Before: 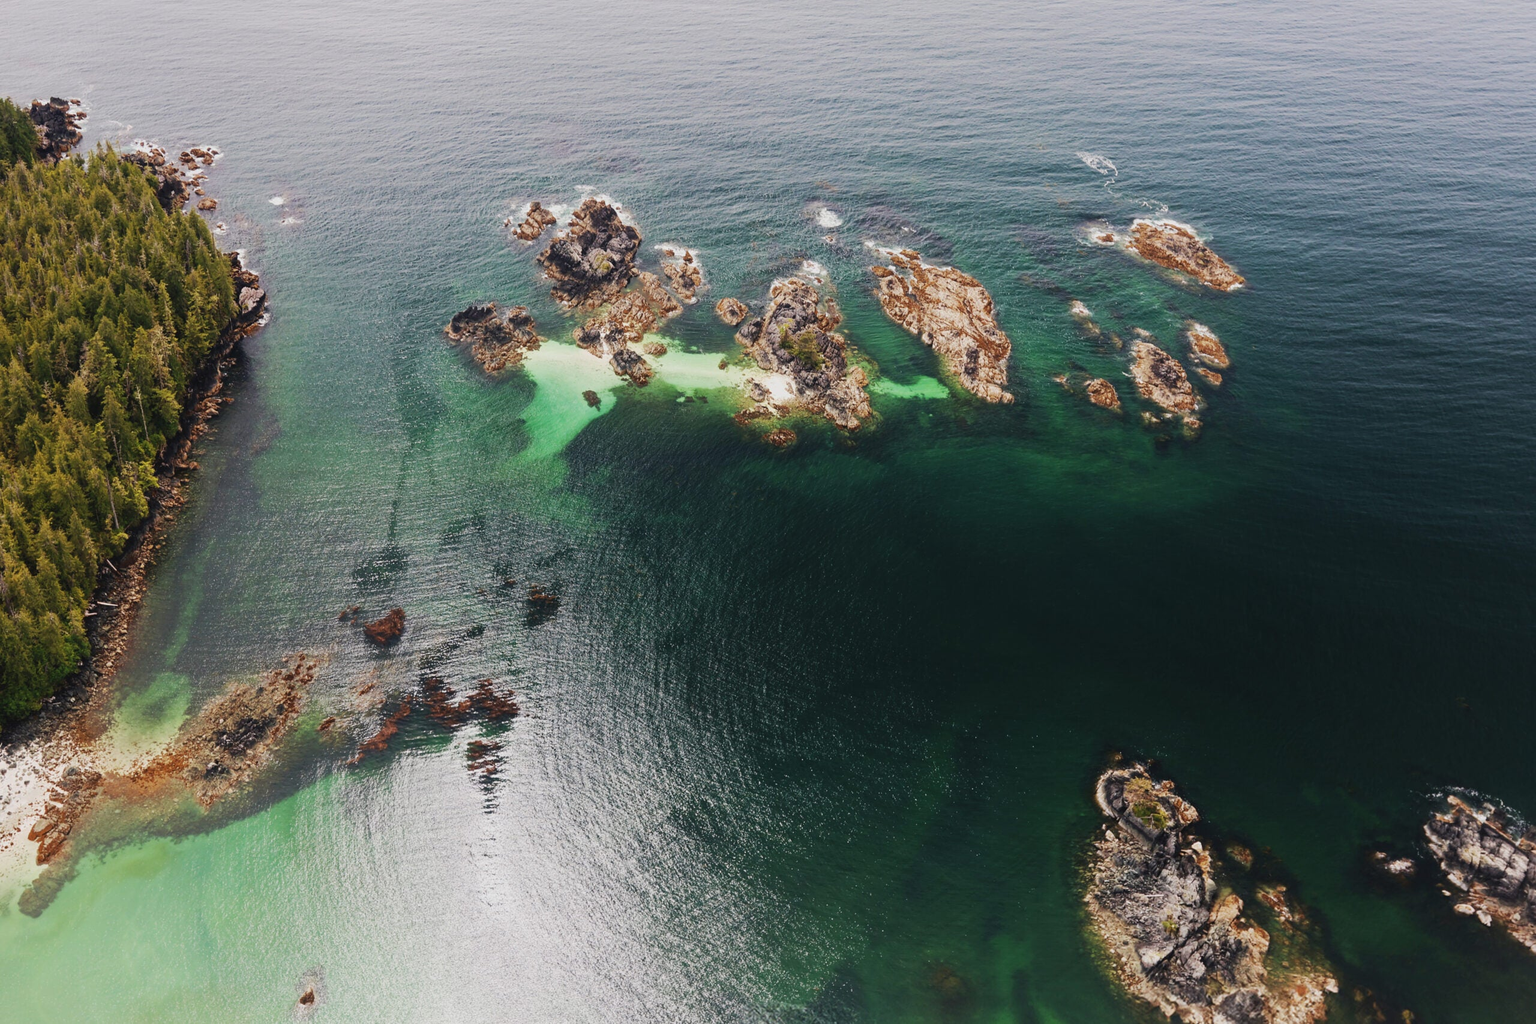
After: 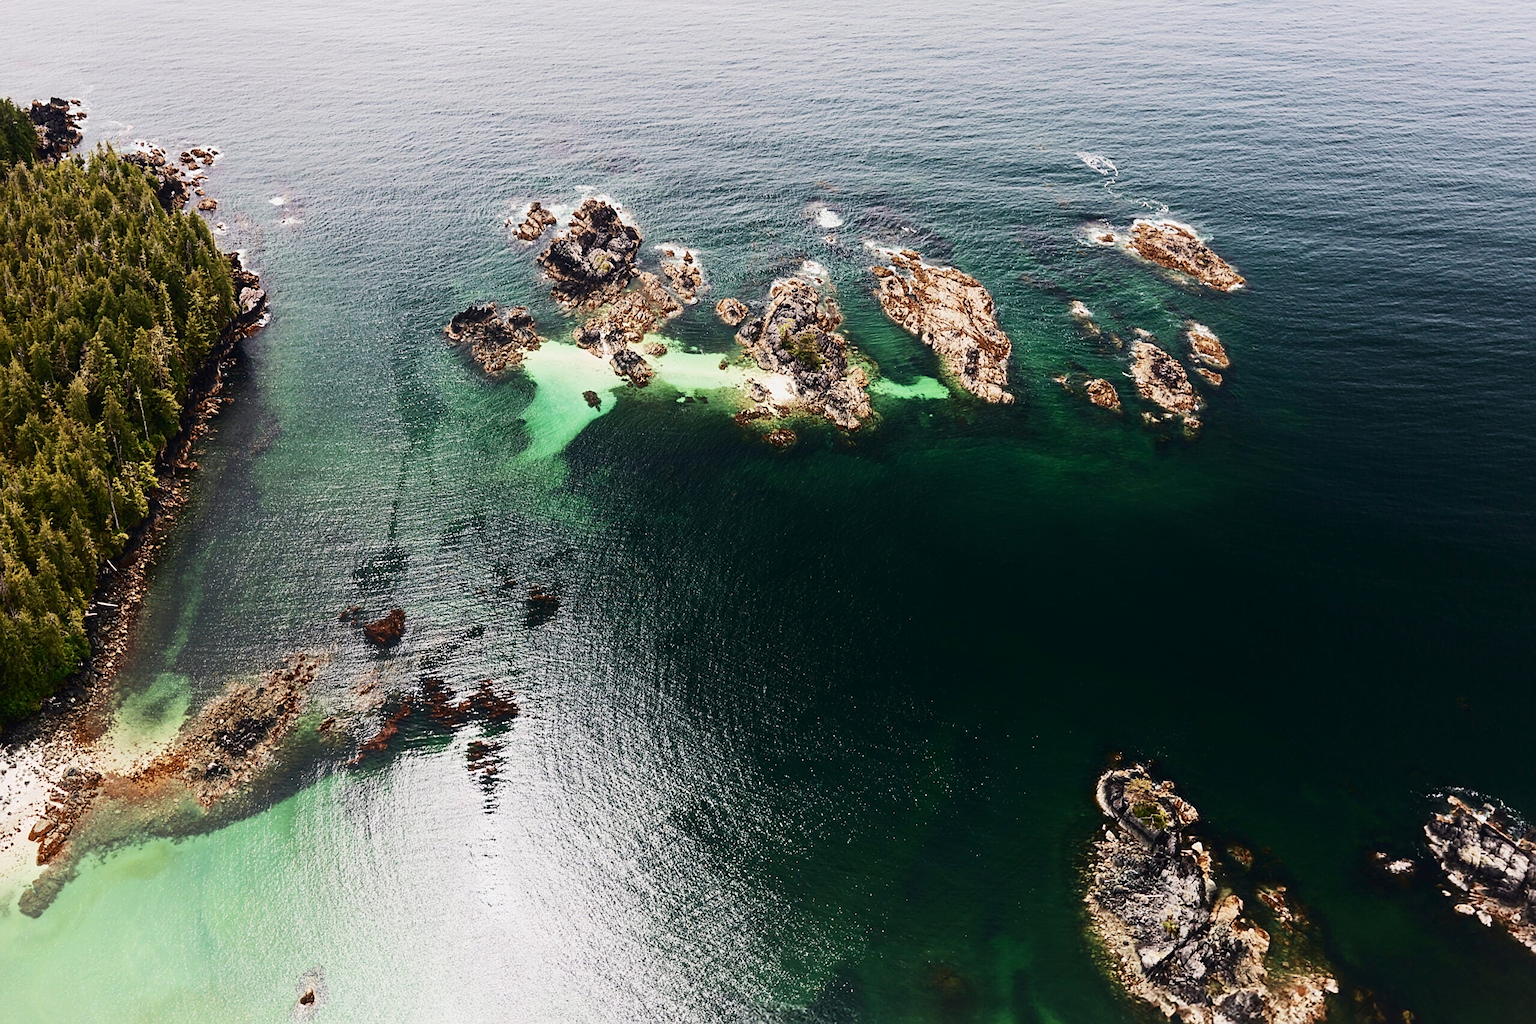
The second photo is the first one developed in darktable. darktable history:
sharpen: on, module defaults
contrast brightness saturation: contrast 0.286
